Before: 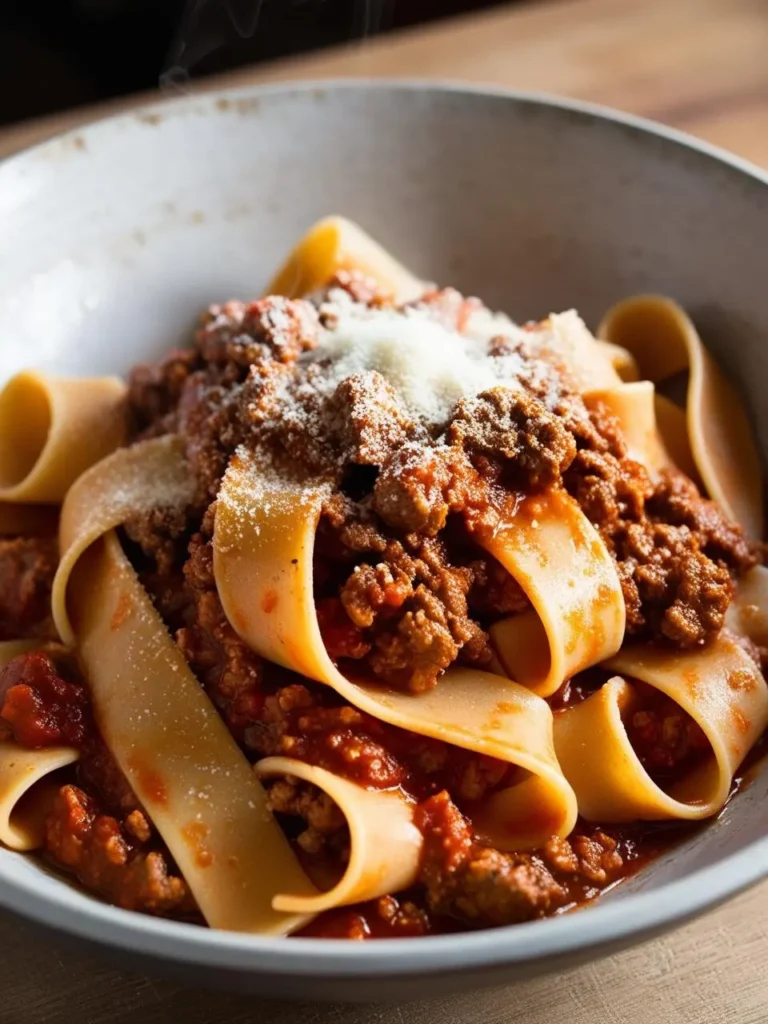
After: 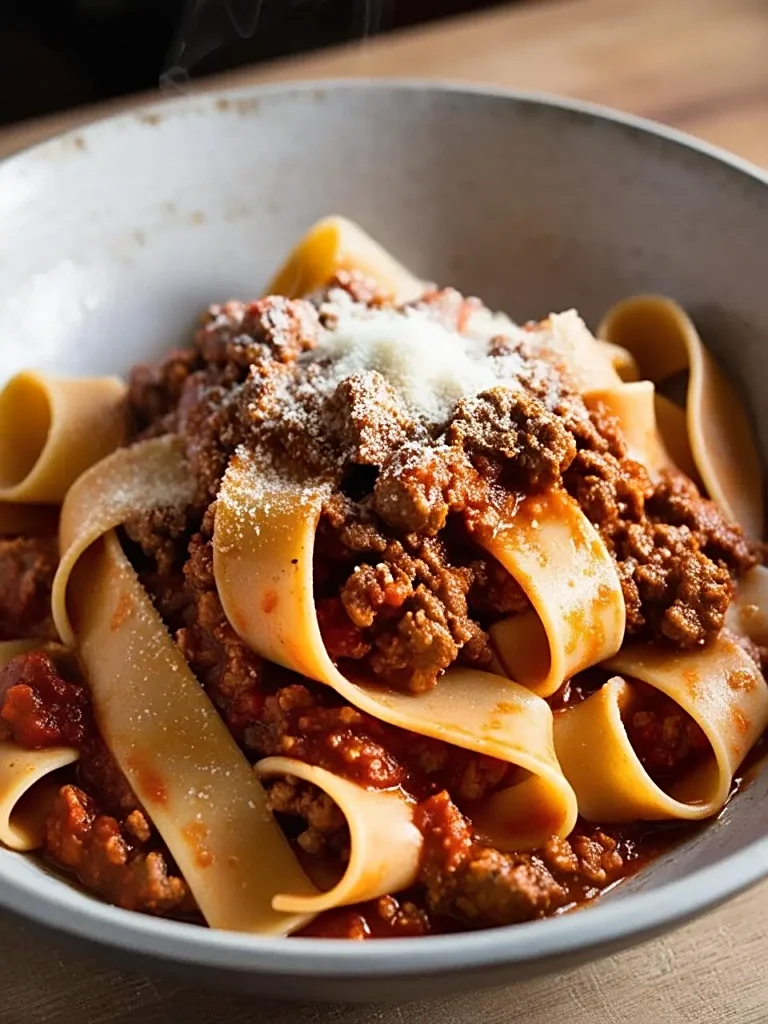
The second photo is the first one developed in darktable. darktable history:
sharpen: on, module defaults
shadows and highlights: radius 118.27, shadows 41.65, highlights -62.39, soften with gaussian
